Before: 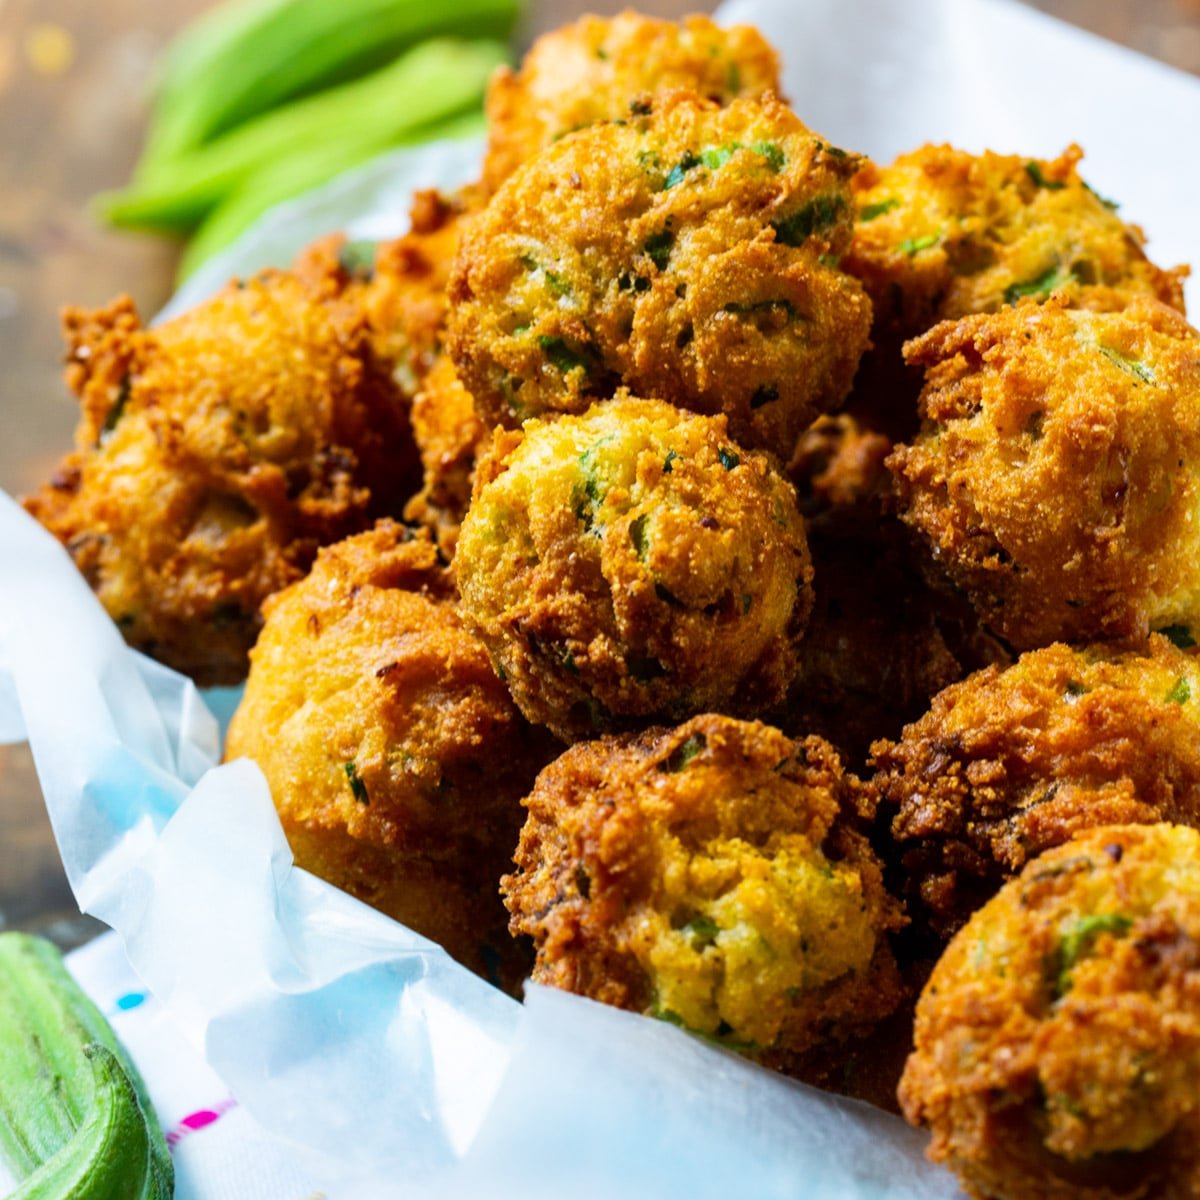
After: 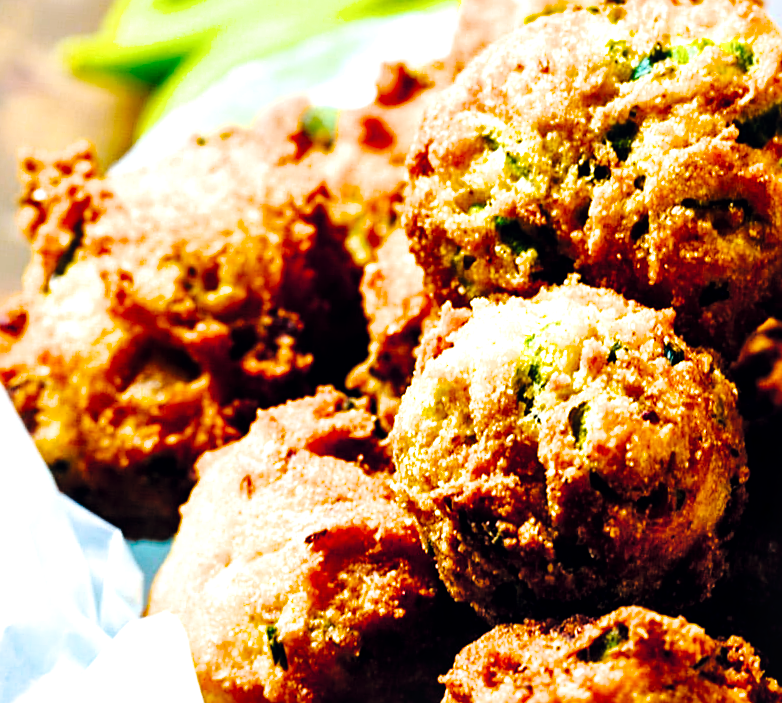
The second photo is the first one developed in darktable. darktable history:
color balance rgb: global offset › luminance 0.366%, global offset › chroma 0.219%, global offset › hue 255.6°, linear chroma grading › global chroma 14.631%, perceptual saturation grading › global saturation 29.915%, global vibrance 20%
local contrast: mode bilateral grid, contrast 20, coarseness 49, detail 172%, midtone range 0.2
levels: levels [0, 0.492, 0.984]
crop and rotate: angle -4.64°, left 2.064%, top 6.618%, right 27.669%, bottom 30.236%
exposure: exposure 0.201 EV, compensate highlight preservation false
tone curve: curves: ch0 [(0, 0) (0.003, 0.018) (0.011, 0.021) (0.025, 0.028) (0.044, 0.039) (0.069, 0.05) (0.1, 0.06) (0.136, 0.081) (0.177, 0.117) (0.224, 0.161) (0.277, 0.226) (0.335, 0.315) (0.399, 0.421) (0.468, 0.53) (0.543, 0.627) (0.623, 0.726) (0.709, 0.789) (0.801, 0.859) (0.898, 0.924) (1, 1)], preserve colors none
sharpen: on, module defaults
filmic rgb: black relative exposure -8.24 EV, white relative exposure 2.2 EV, target white luminance 99.961%, hardness 7.12, latitude 75.39%, contrast 1.315, highlights saturation mix -2.42%, shadows ↔ highlights balance 30.79%
